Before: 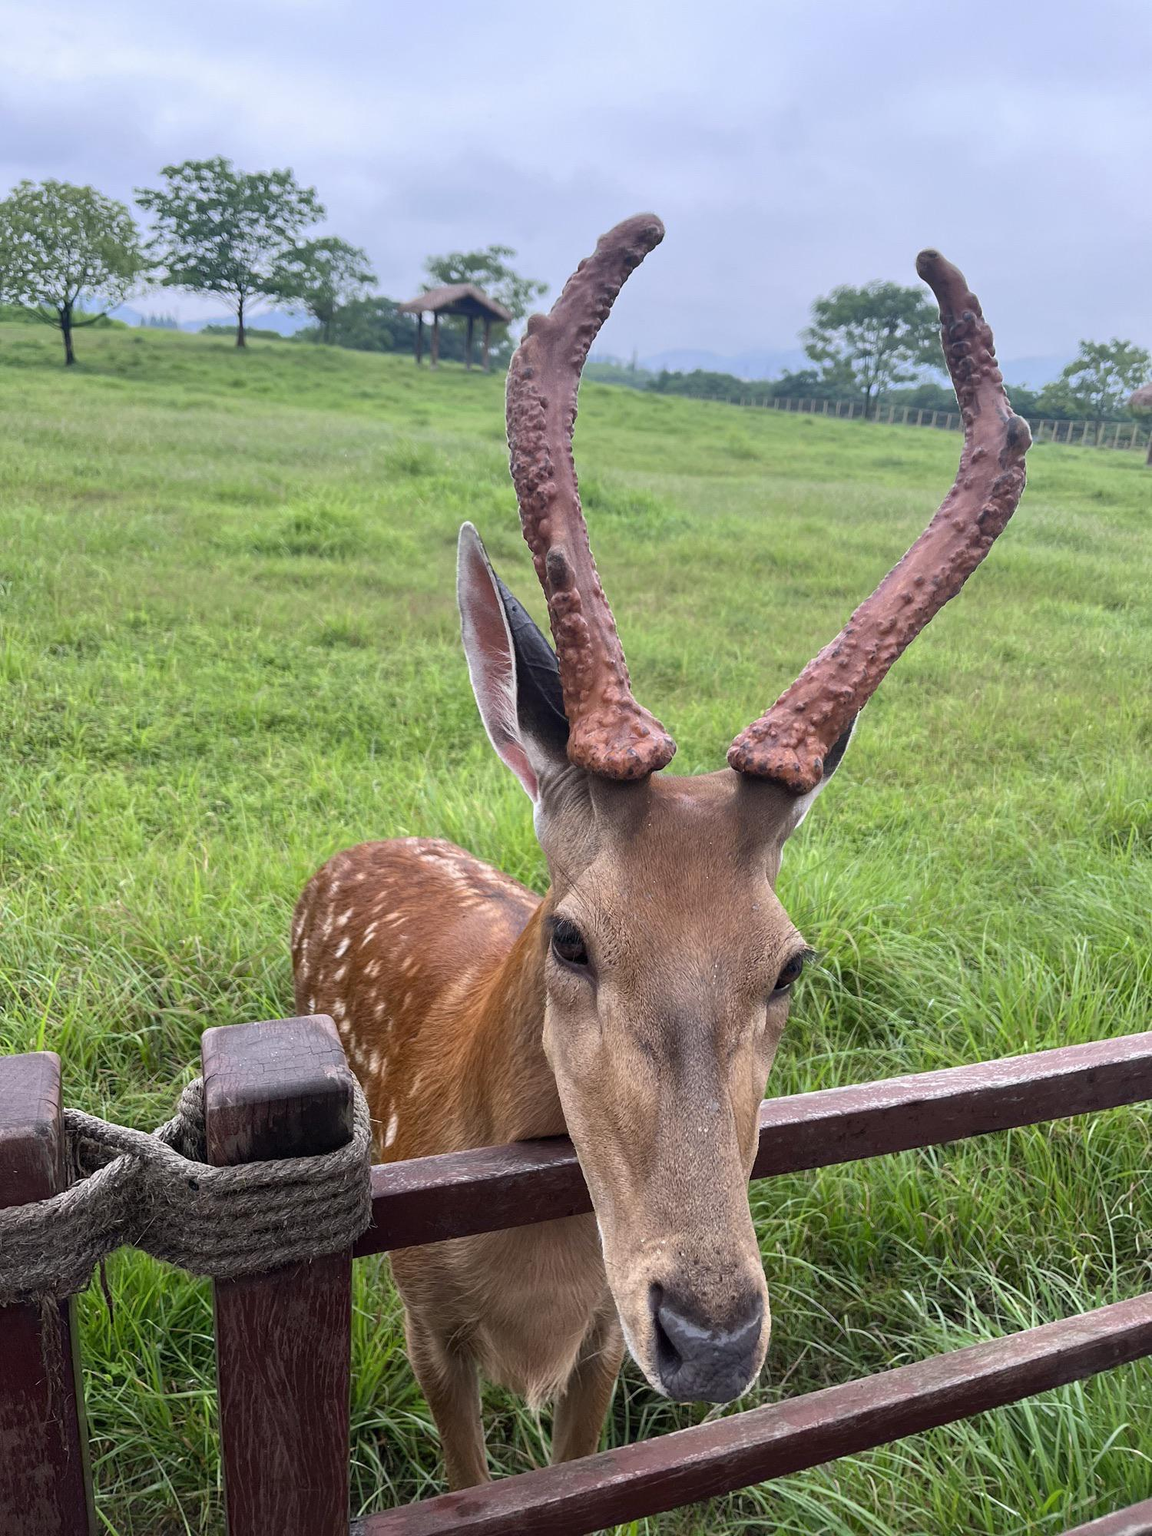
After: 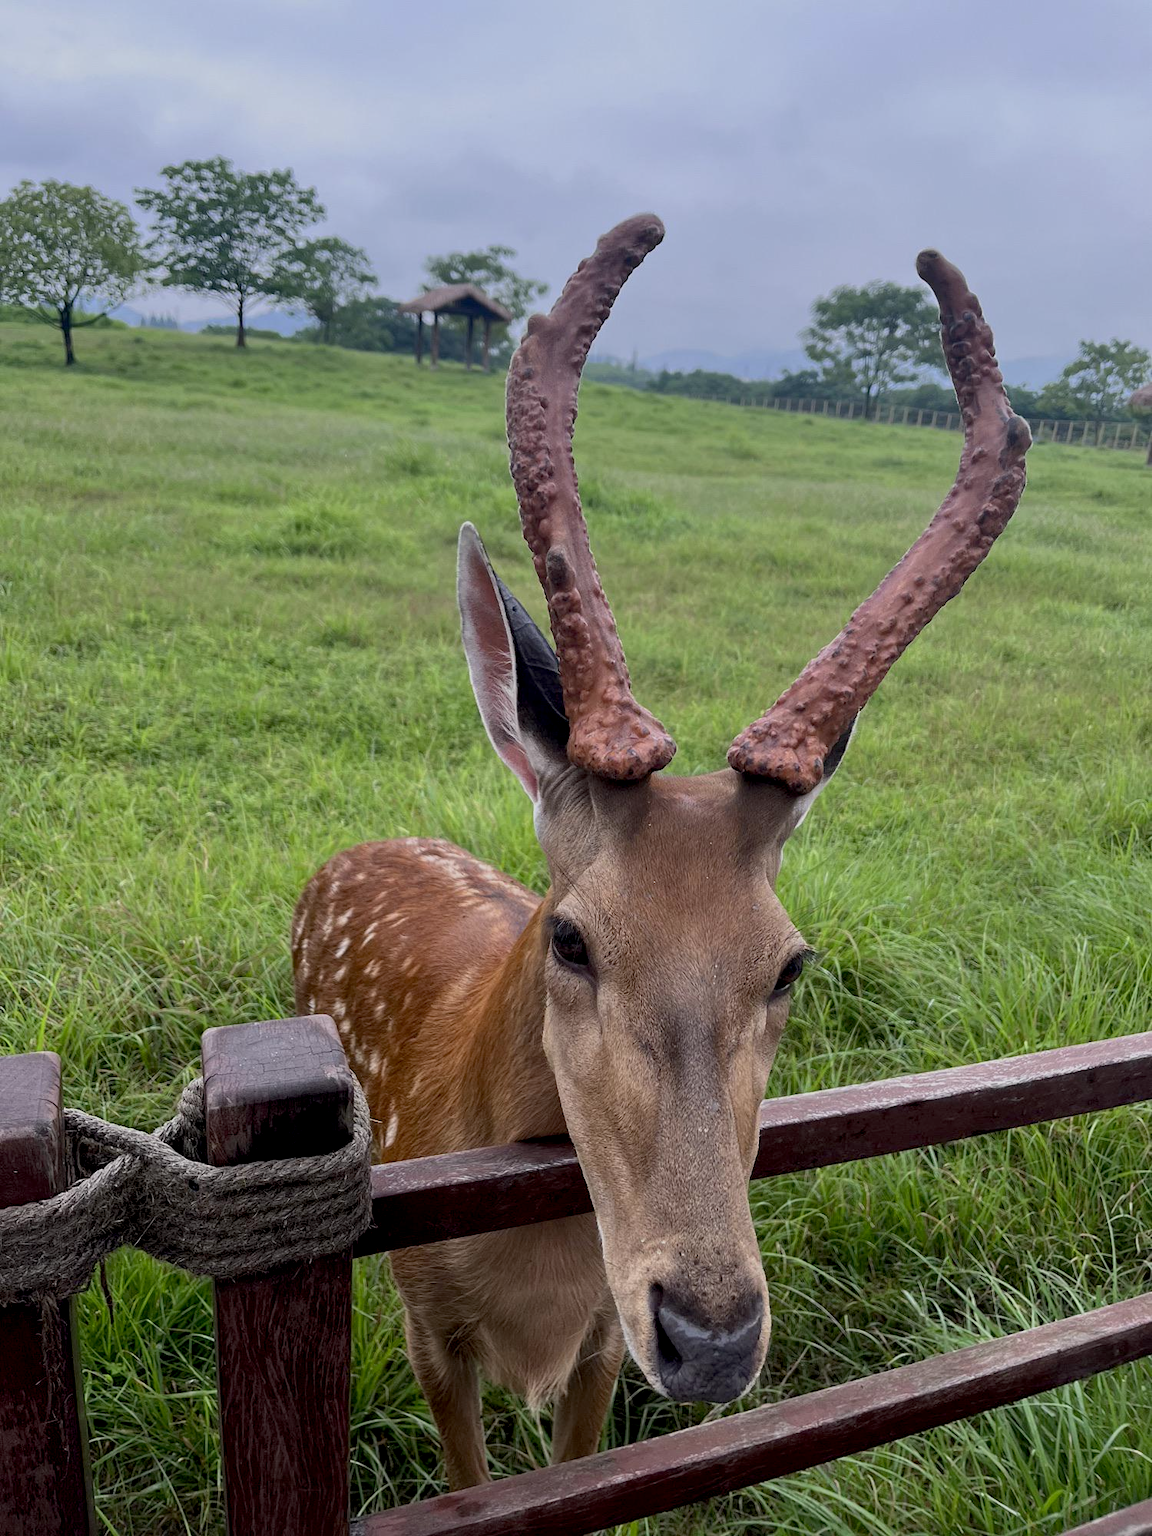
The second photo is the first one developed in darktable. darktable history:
exposure: black level correction 0.011, exposure -0.484 EV, compensate exposure bias true, compensate highlight preservation false
